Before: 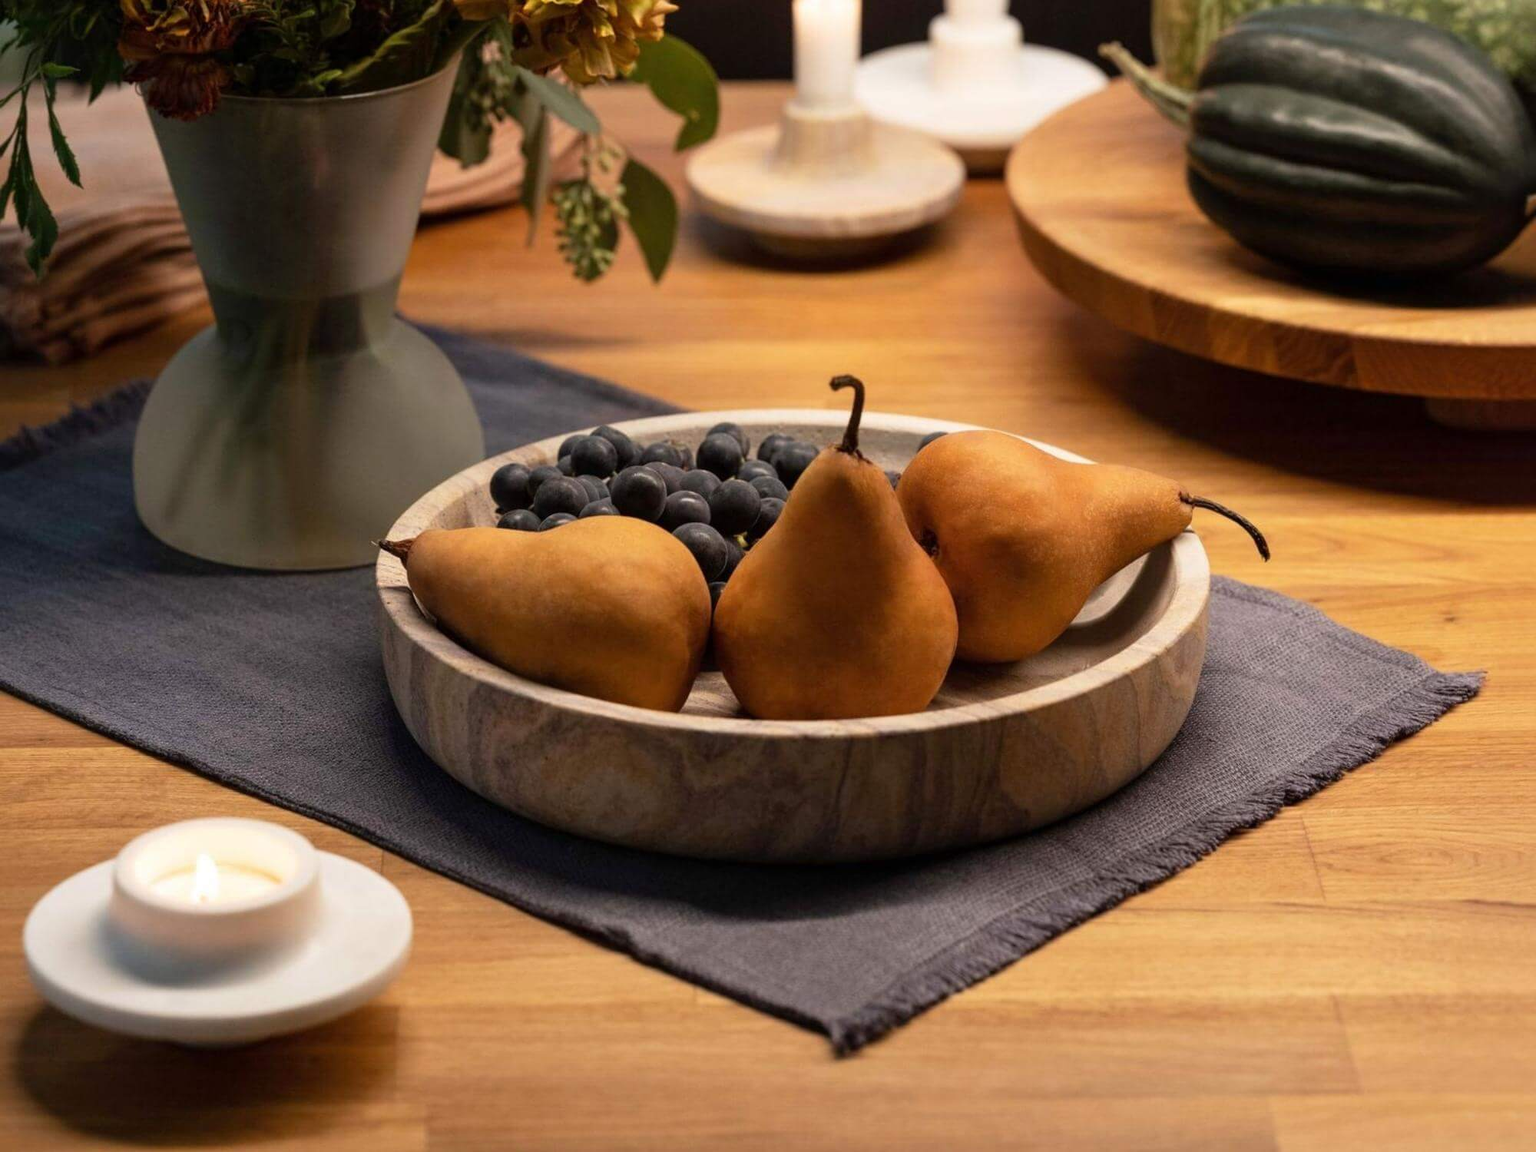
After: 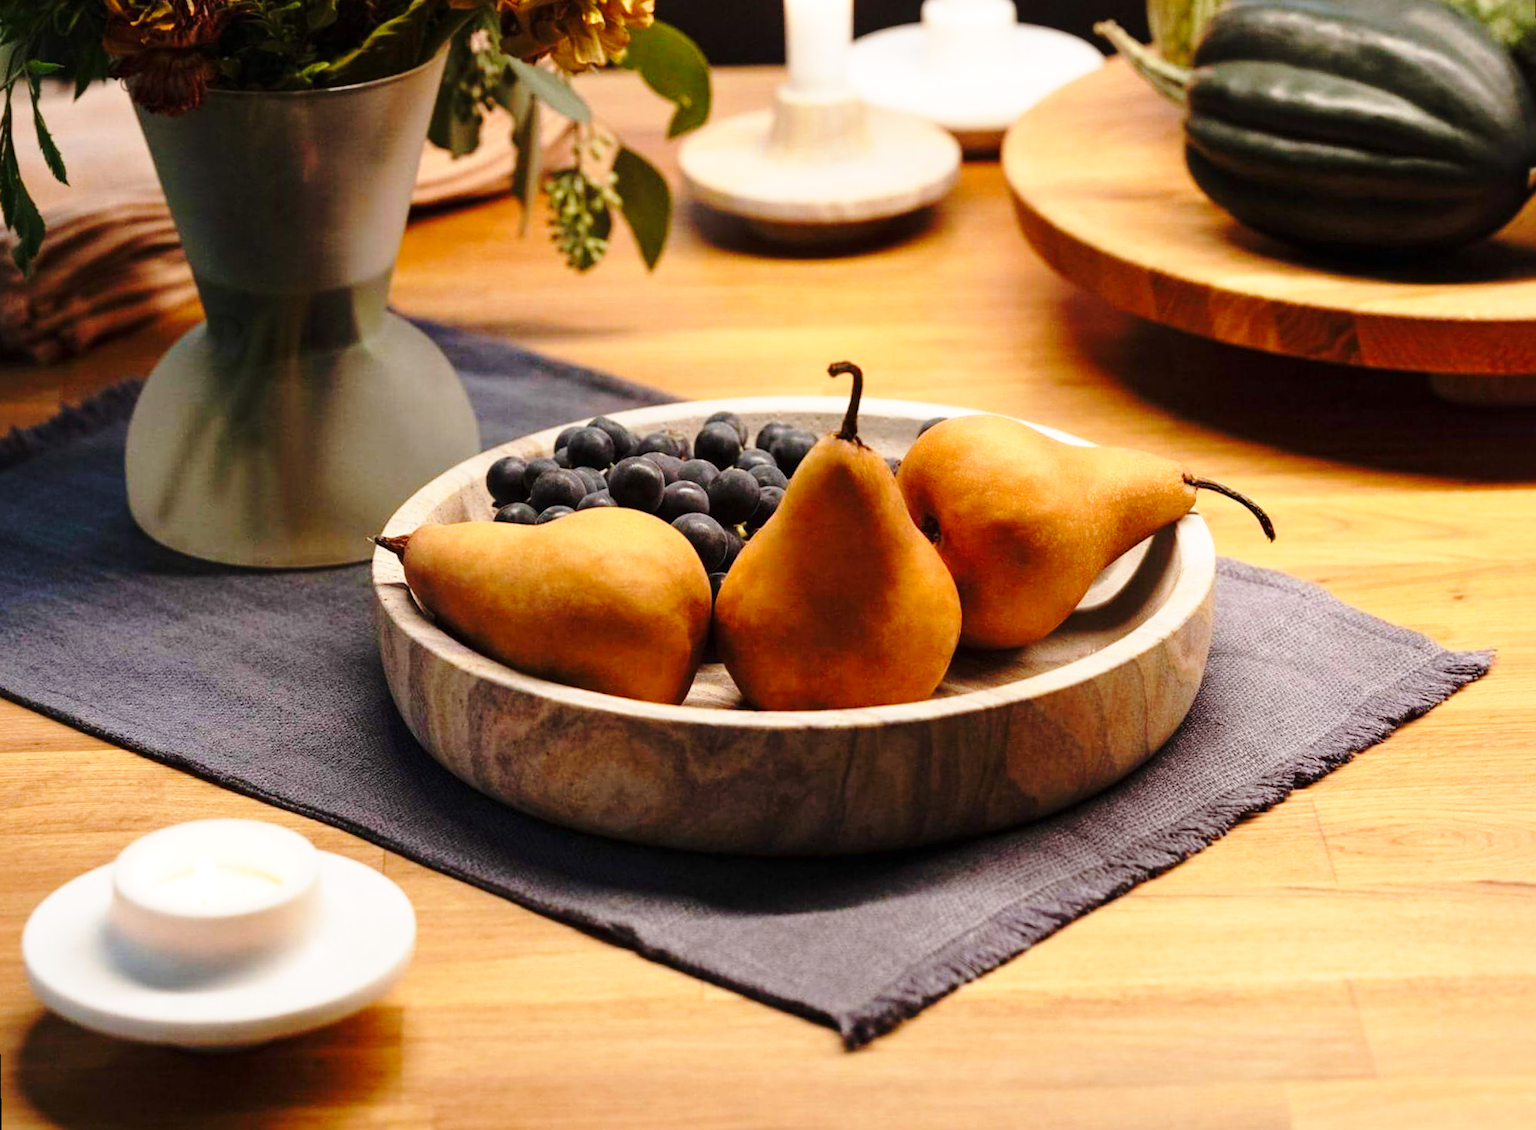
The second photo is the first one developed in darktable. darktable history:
color balance: contrast fulcrum 17.78%
base curve: curves: ch0 [(0, 0) (0.032, 0.037) (0.105, 0.228) (0.435, 0.76) (0.856, 0.983) (1, 1)], preserve colors none
rotate and perspective: rotation -1°, crop left 0.011, crop right 0.989, crop top 0.025, crop bottom 0.975
